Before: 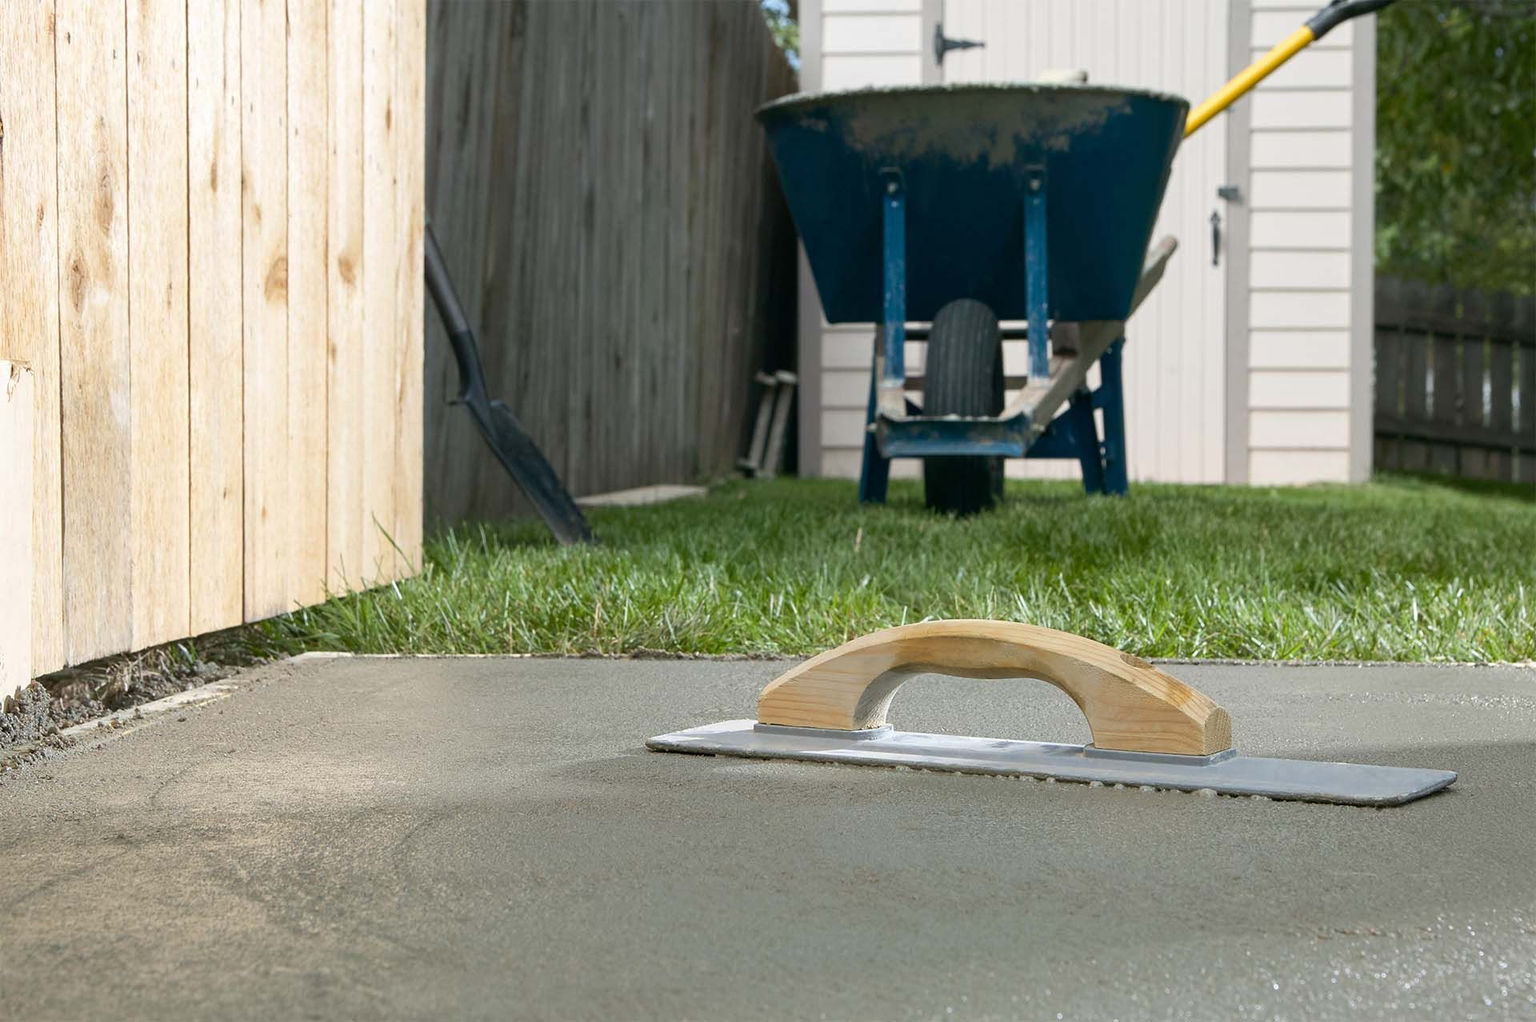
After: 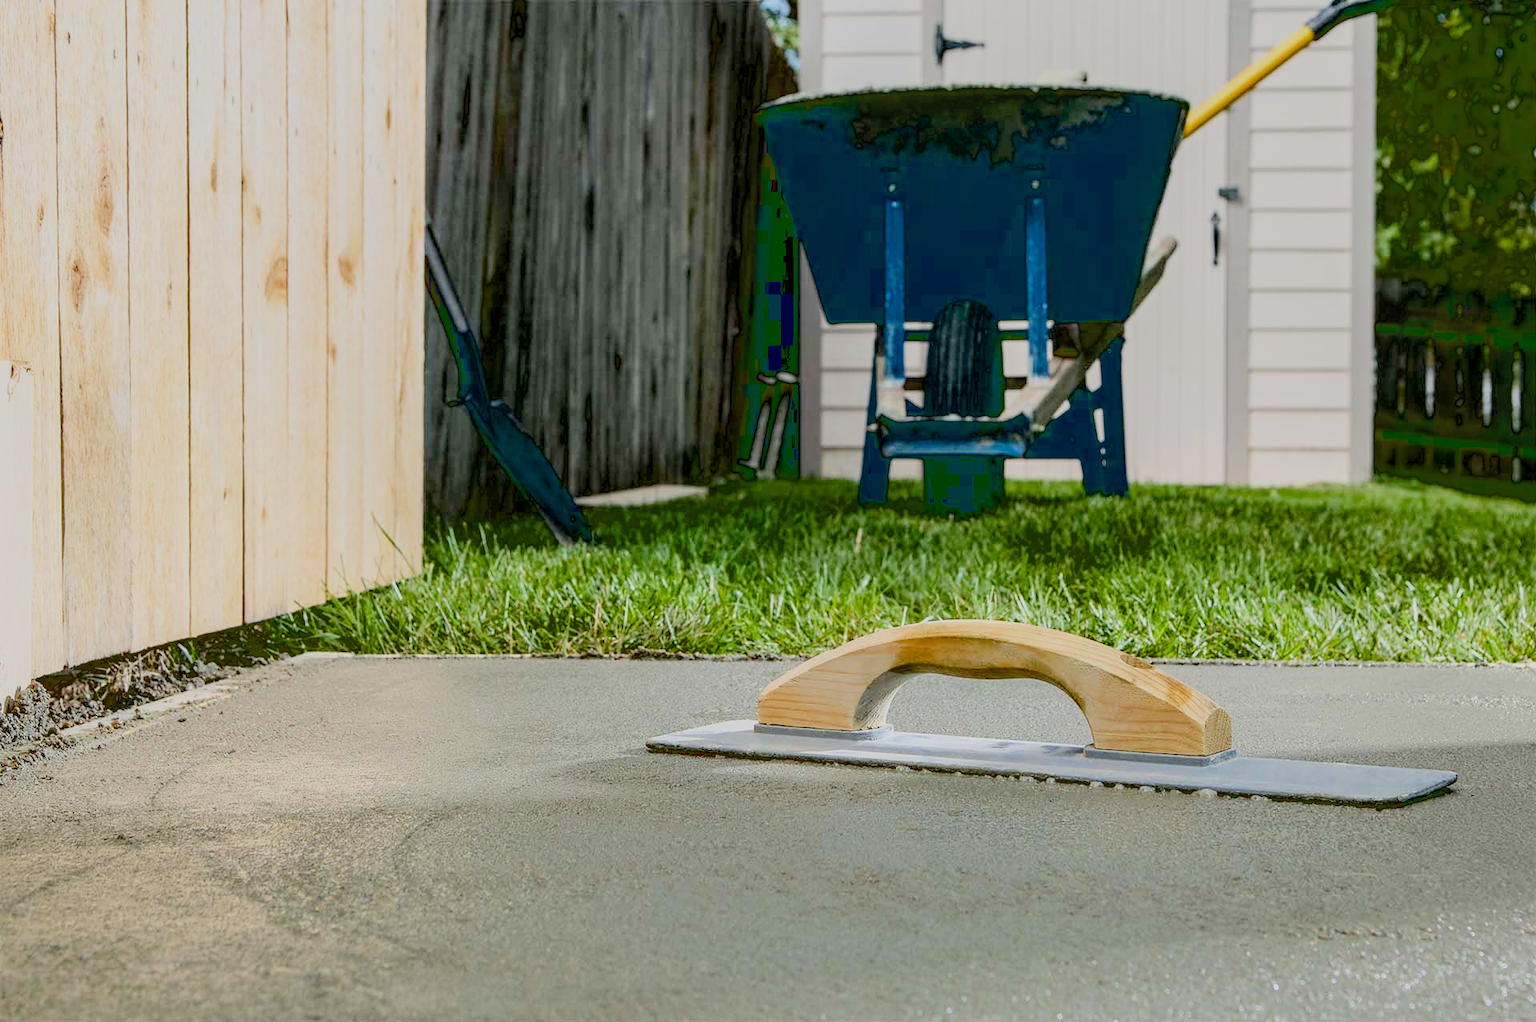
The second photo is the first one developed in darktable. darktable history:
filmic rgb: middle gray luminance 29.94%, black relative exposure -8.93 EV, white relative exposure 6.99 EV, threshold 3.04 EV, target black luminance 0%, hardness 2.93, latitude 1.15%, contrast 0.962, highlights saturation mix 4.44%, shadows ↔ highlights balance 12.42%, color science v5 (2021), contrast in shadows safe, contrast in highlights safe, enable highlight reconstruction true
exposure: black level correction 0.04, exposure 0.499 EV, compensate highlight preservation false
local contrast: on, module defaults
contrast equalizer: y [[0.6 ×6], [0.55 ×6], [0 ×6], [0 ×6], [0 ×6]], mix 0.157
